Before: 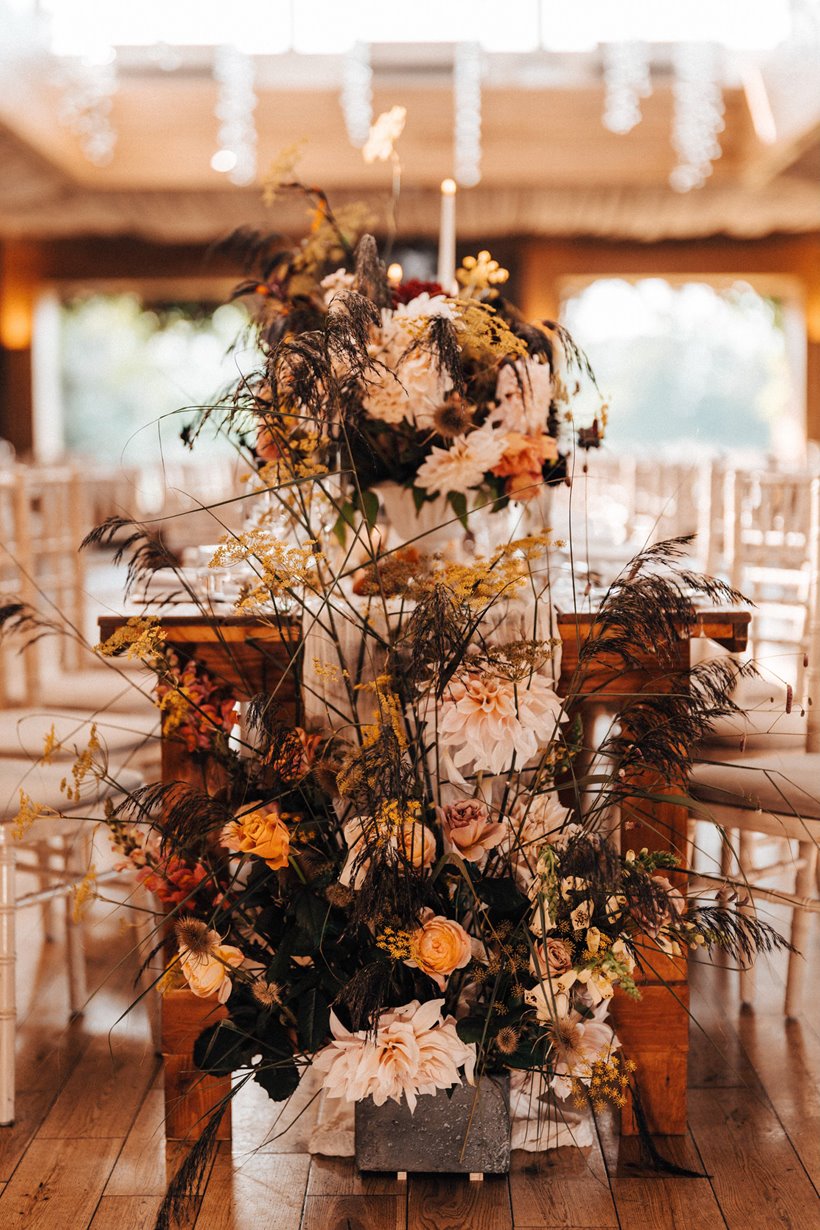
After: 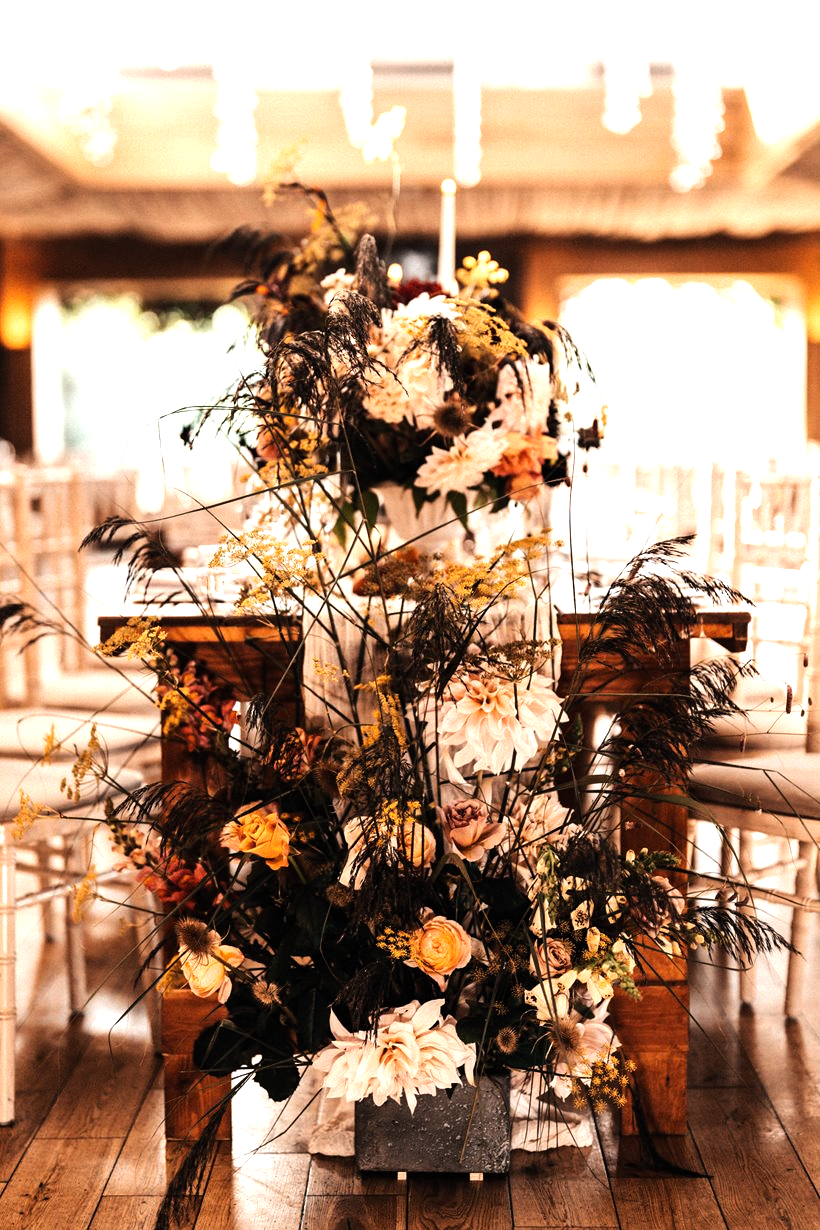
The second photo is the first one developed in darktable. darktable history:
white balance: red 1.009, blue 0.985
tone equalizer: -8 EV -1.08 EV, -7 EV -1.01 EV, -6 EV -0.867 EV, -5 EV -0.578 EV, -3 EV 0.578 EV, -2 EV 0.867 EV, -1 EV 1.01 EV, +0 EV 1.08 EV, edges refinement/feathering 500, mask exposure compensation -1.57 EV, preserve details no
